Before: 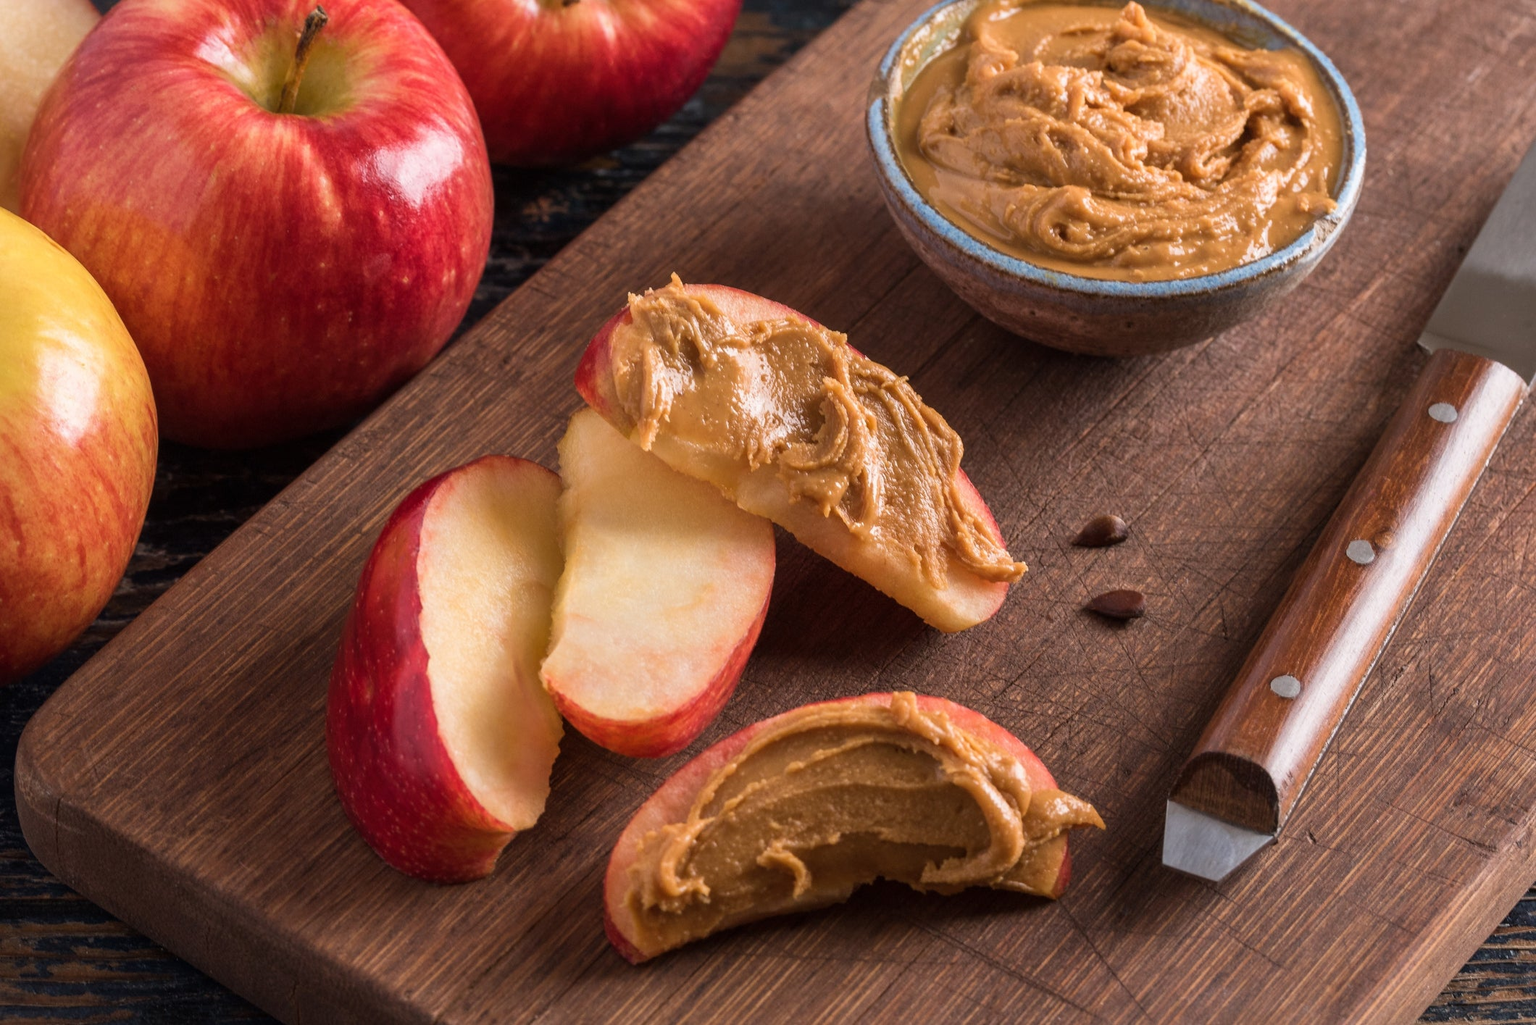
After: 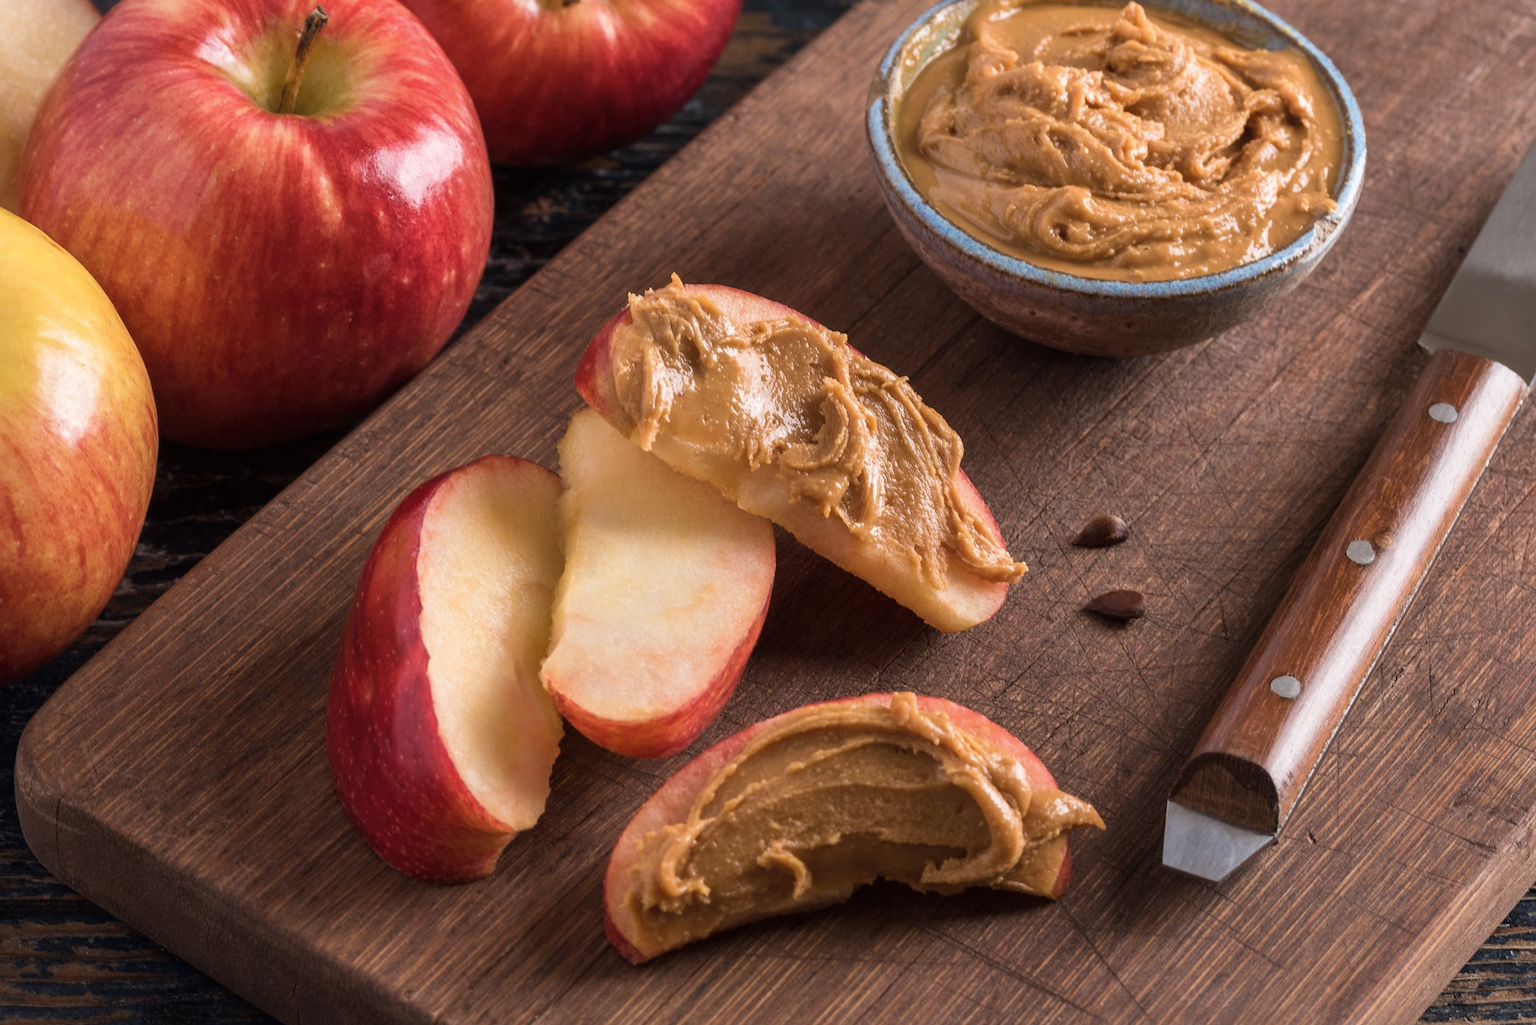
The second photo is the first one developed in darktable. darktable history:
tone equalizer: on, module defaults
color zones: curves: ch1 [(0, 0.469) (0.001, 0.469) (0.12, 0.446) (0.248, 0.469) (0.5, 0.5) (0.748, 0.5) (0.999, 0.469) (1, 0.469)]
